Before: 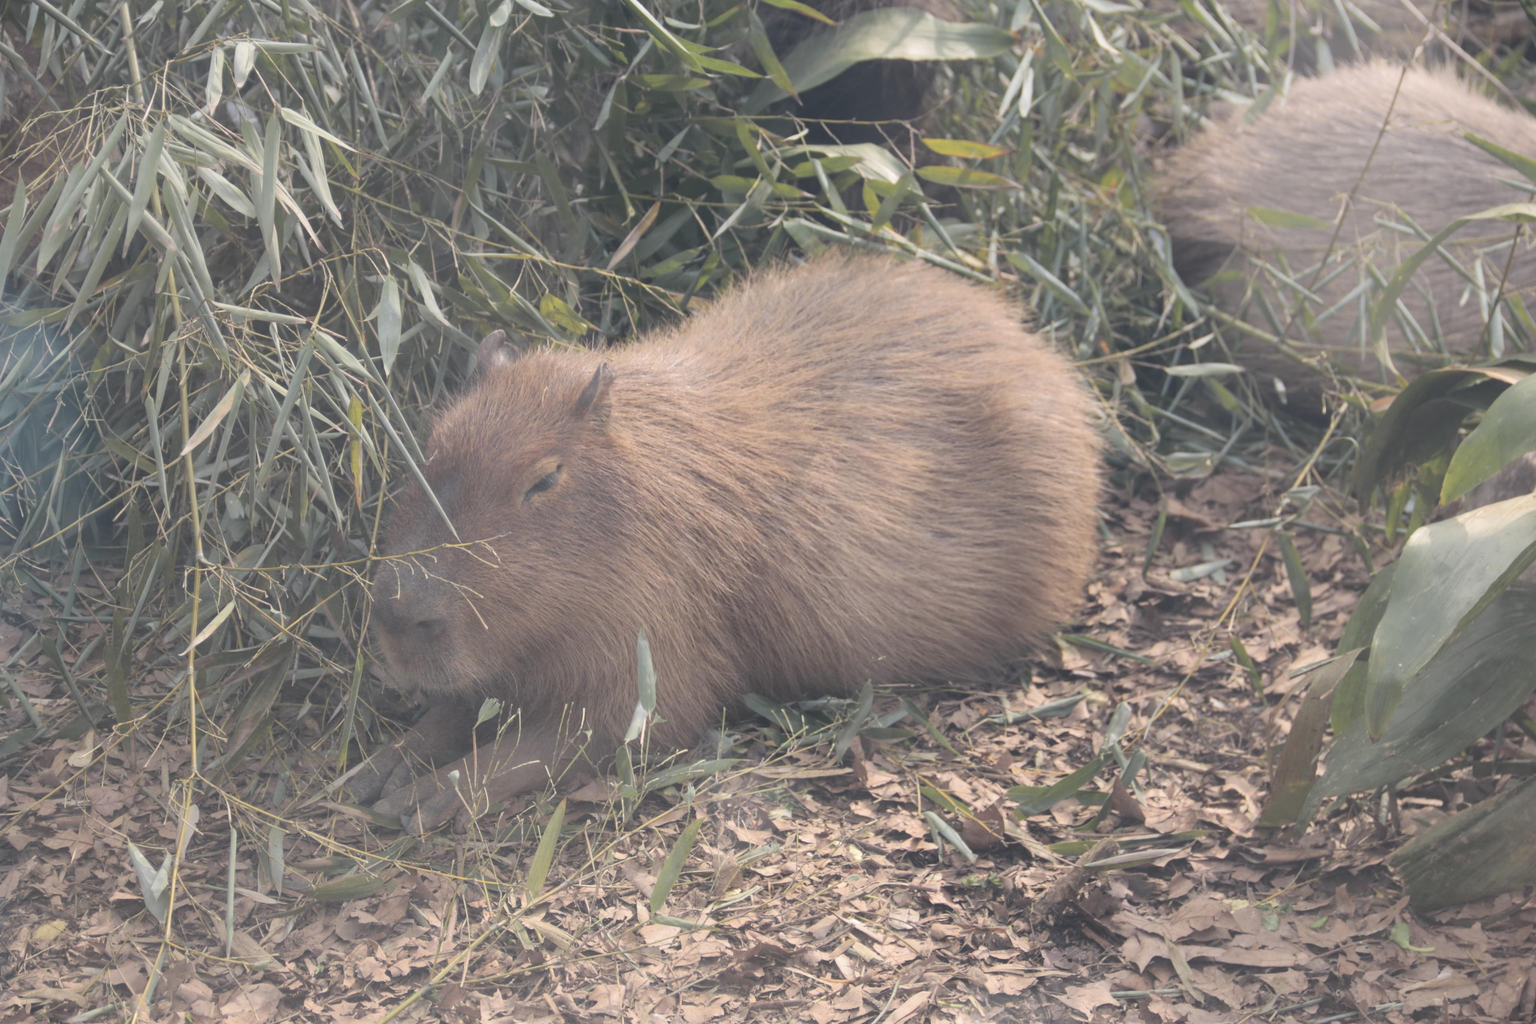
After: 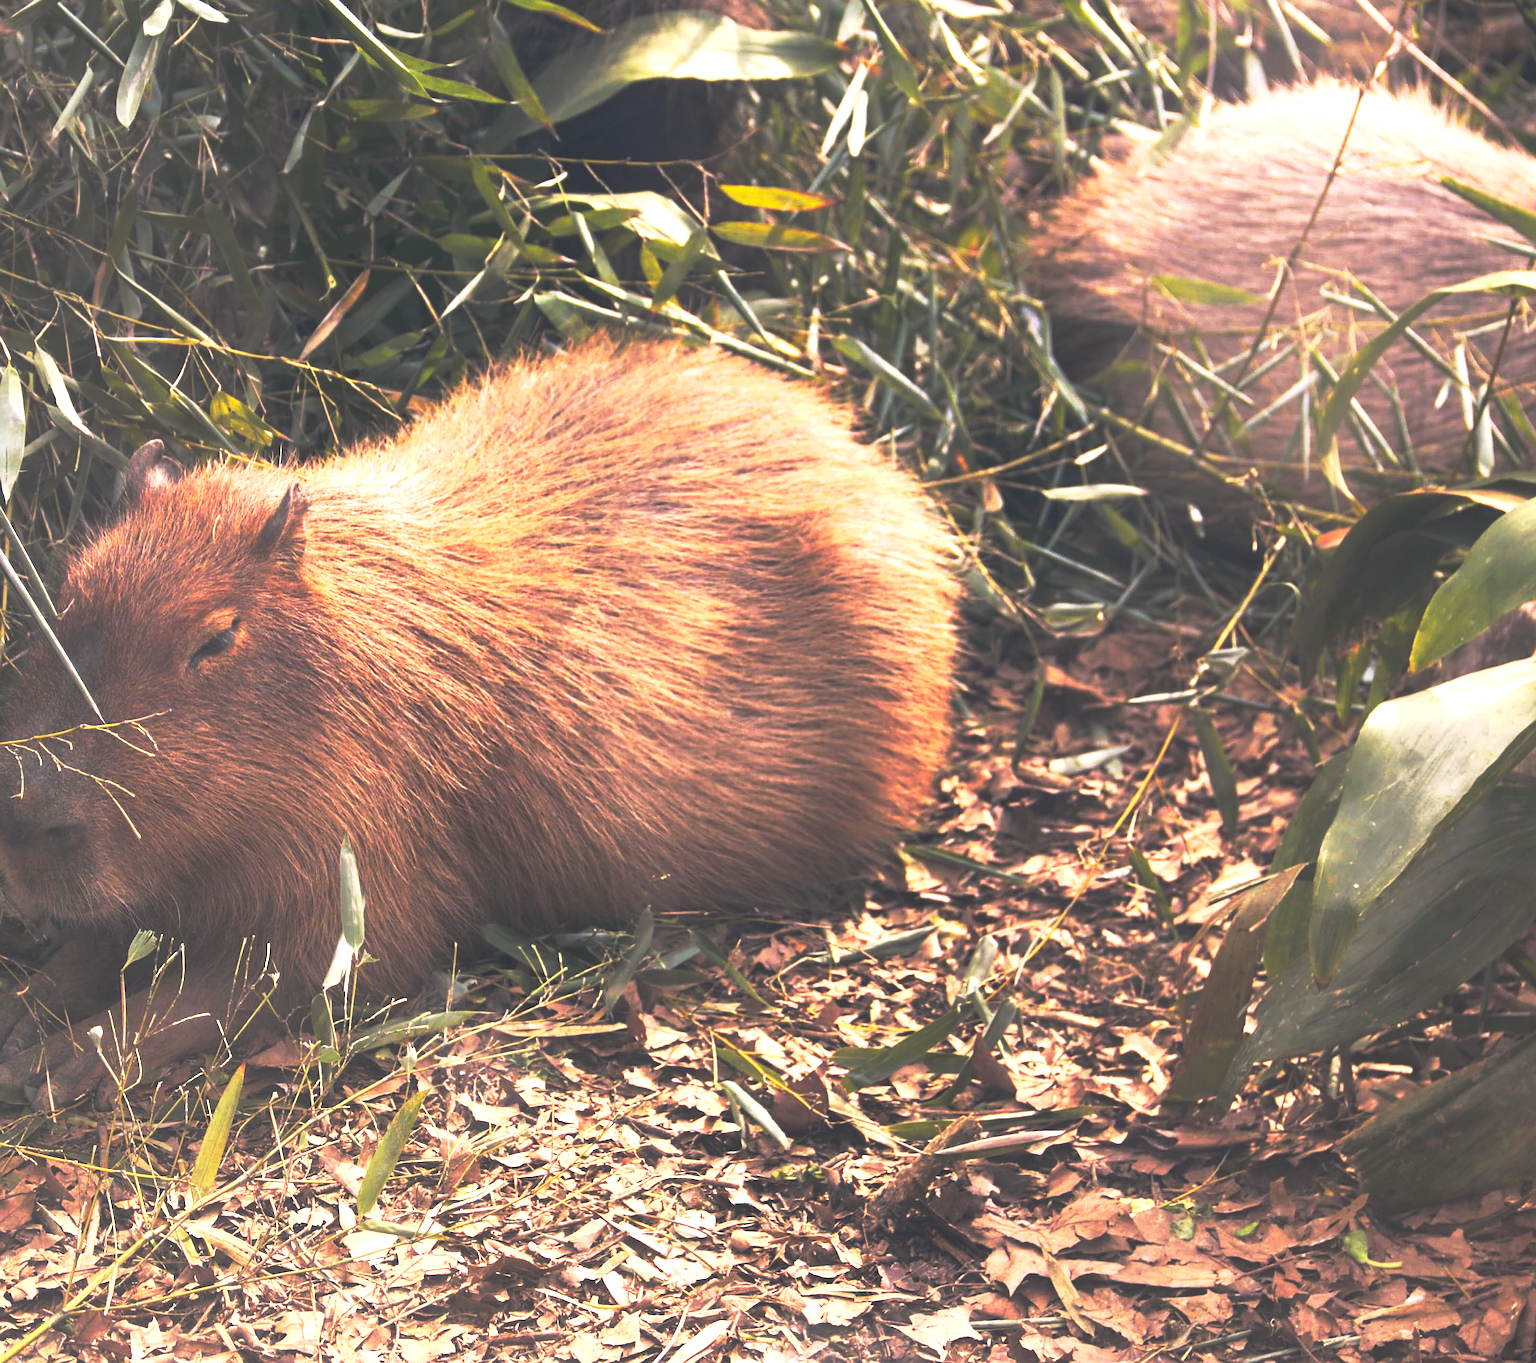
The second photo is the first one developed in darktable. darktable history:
base curve: curves: ch0 [(0, 0) (0.564, 0.291) (0.802, 0.731) (1, 1)], preserve colors none
exposure: exposure 1 EV, compensate highlight preservation false
sharpen: on, module defaults
color balance rgb: highlights gain › chroma 1.412%, highlights gain › hue 51.64°, perceptual saturation grading › global saturation 20%, perceptual saturation grading › highlights -13.933%, perceptual saturation grading › shadows 50.24%
crop and rotate: left 24.903%
